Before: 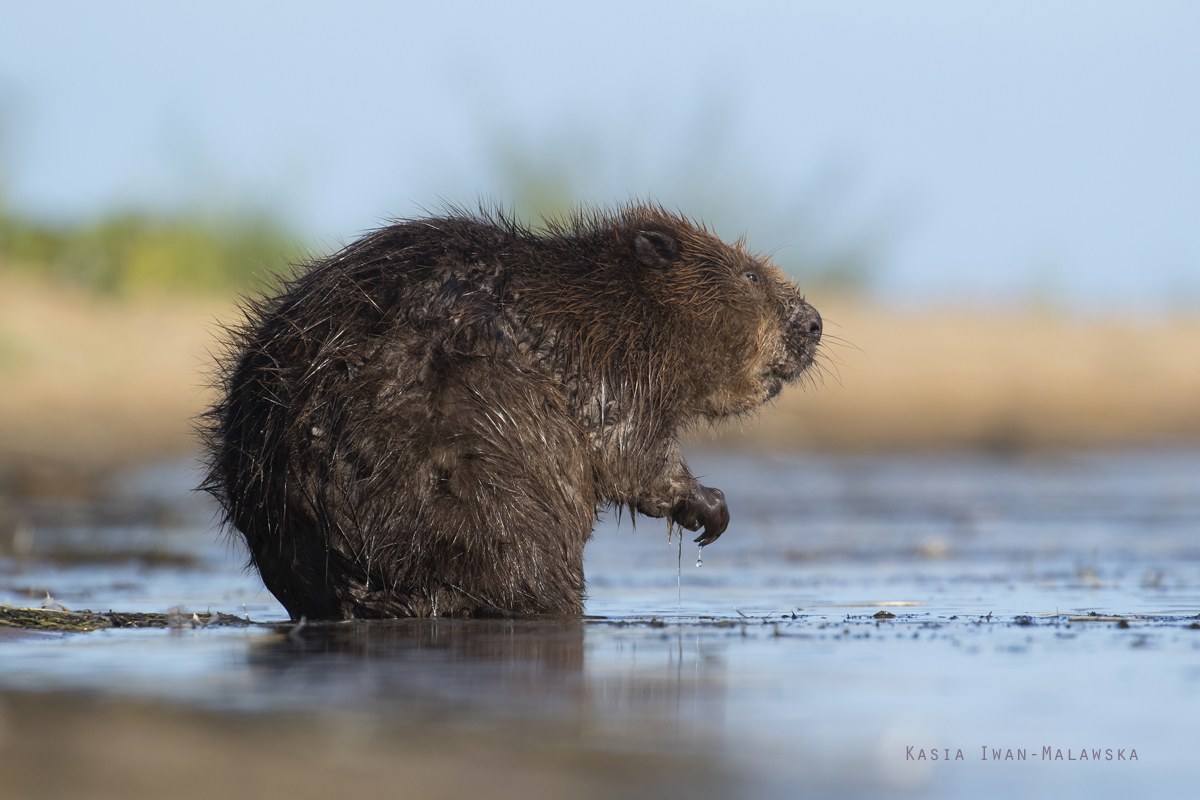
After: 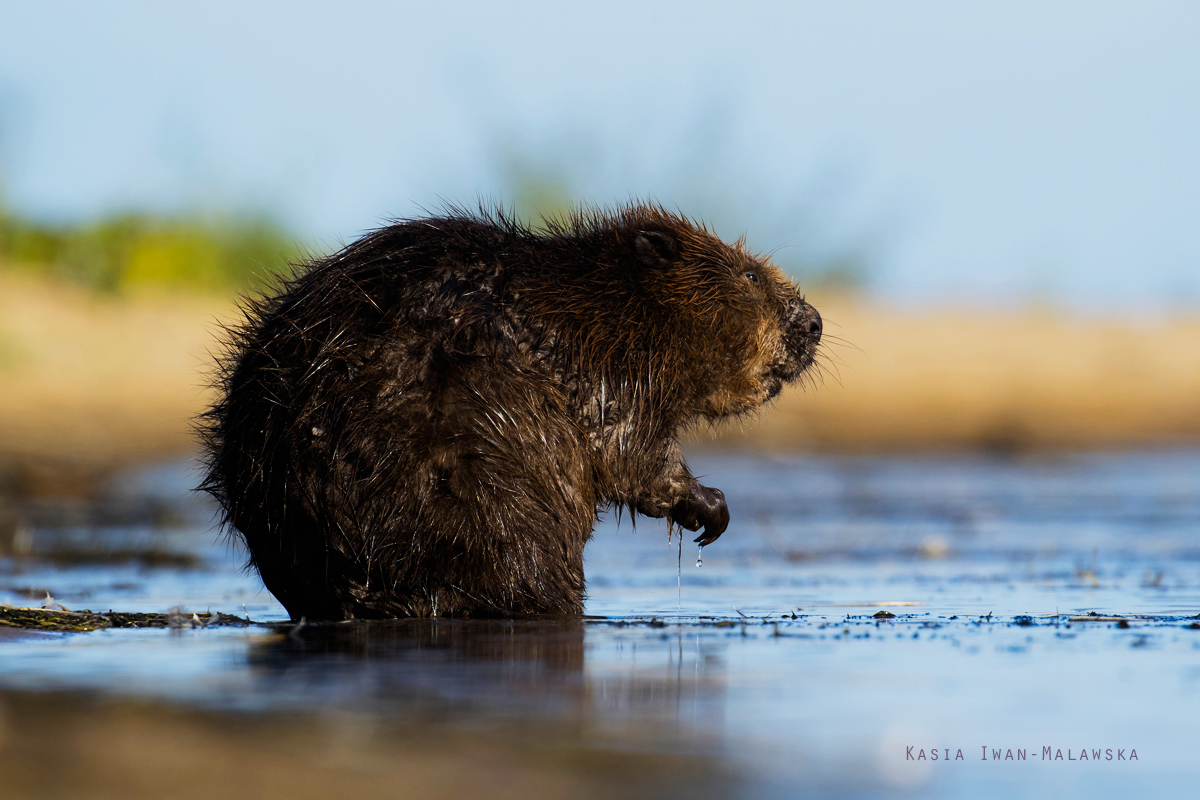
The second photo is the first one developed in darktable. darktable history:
exposure: exposure -0.36 EV, compensate highlight preservation false
color contrast: green-magenta contrast 0.8, blue-yellow contrast 1.1, unbound 0
sigmoid: contrast 1.93, skew 0.29, preserve hue 0%
